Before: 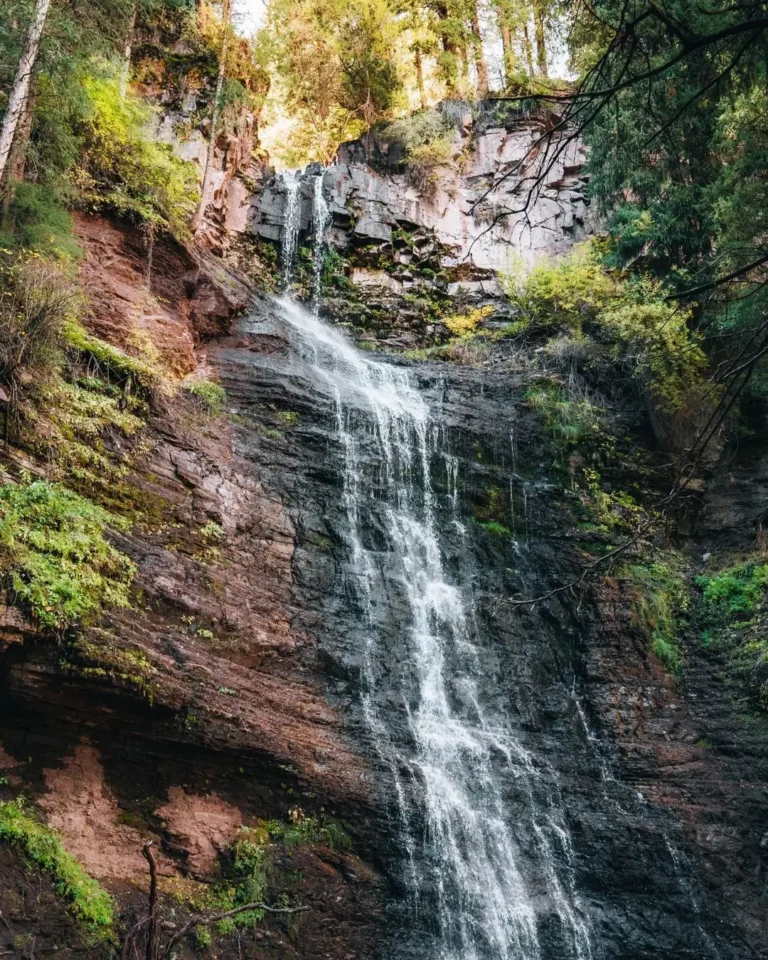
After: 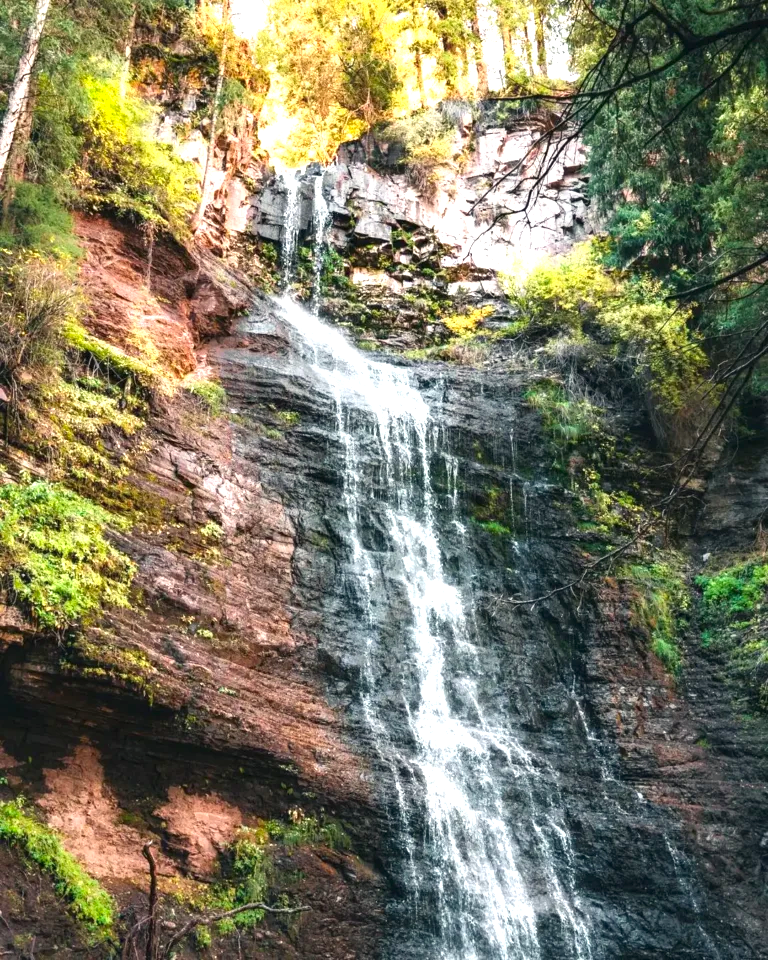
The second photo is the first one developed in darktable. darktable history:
color correction: highlights a* 0.832, highlights b* 2.75, saturation 1.1
exposure: exposure 0.946 EV, compensate highlight preservation false
